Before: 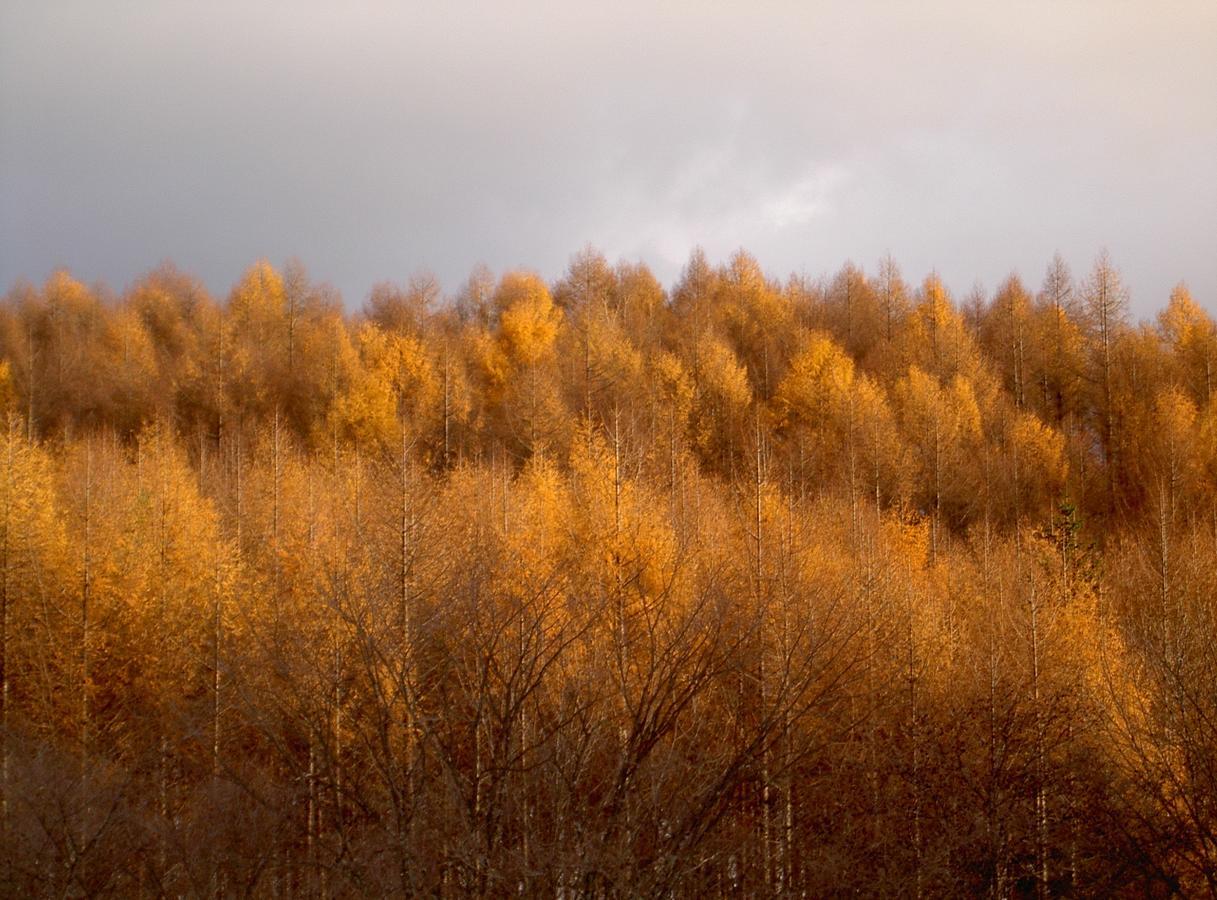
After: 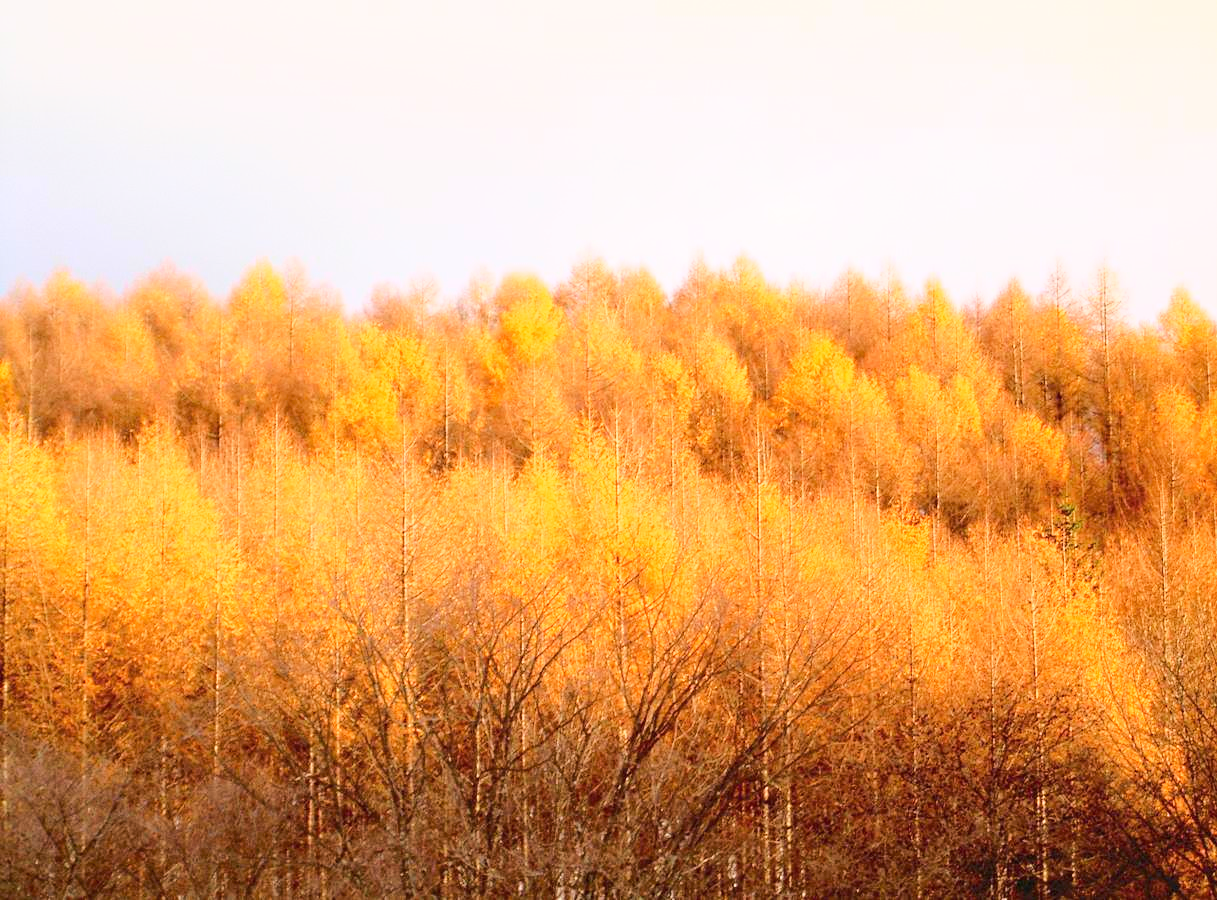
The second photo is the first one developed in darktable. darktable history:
exposure: black level correction 0, exposure 0.953 EV, compensate exposure bias true, compensate highlight preservation false
base curve: curves: ch0 [(0, 0) (0.025, 0.046) (0.112, 0.277) (0.467, 0.74) (0.814, 0.929) (1, 0.942)]
